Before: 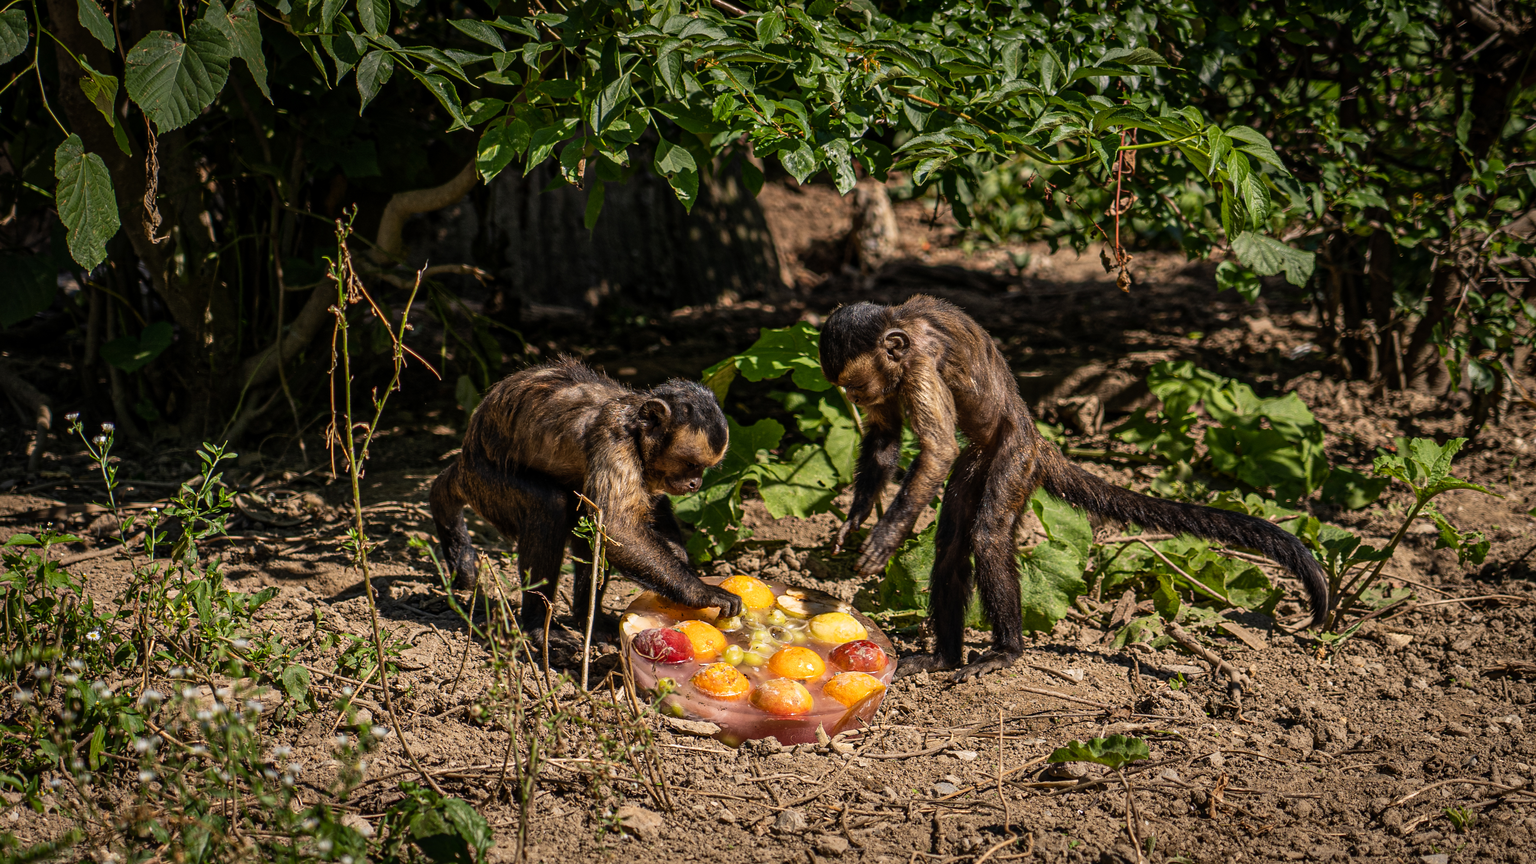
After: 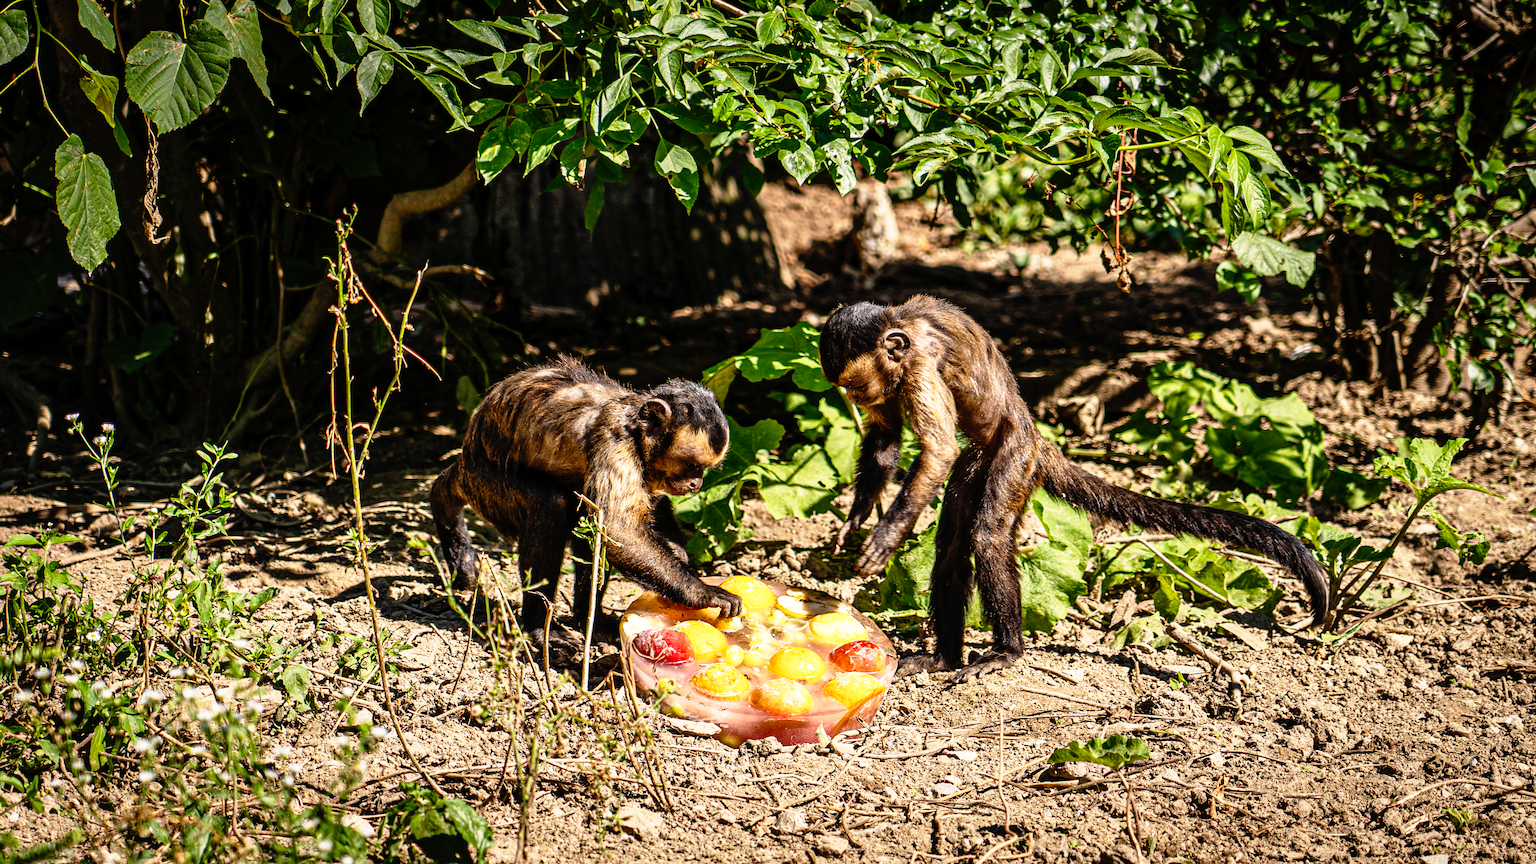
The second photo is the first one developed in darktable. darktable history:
exposure: exposure 0.126 EV, compensate exposure bias true, compensate highlight preservation false
base curve: curves: ch0 [(0, 0) (0.012, 0.01) (0.073, 0.168) (0.31, 0.711) (0.645, 0.957) (1, 1)], preserve colors none
